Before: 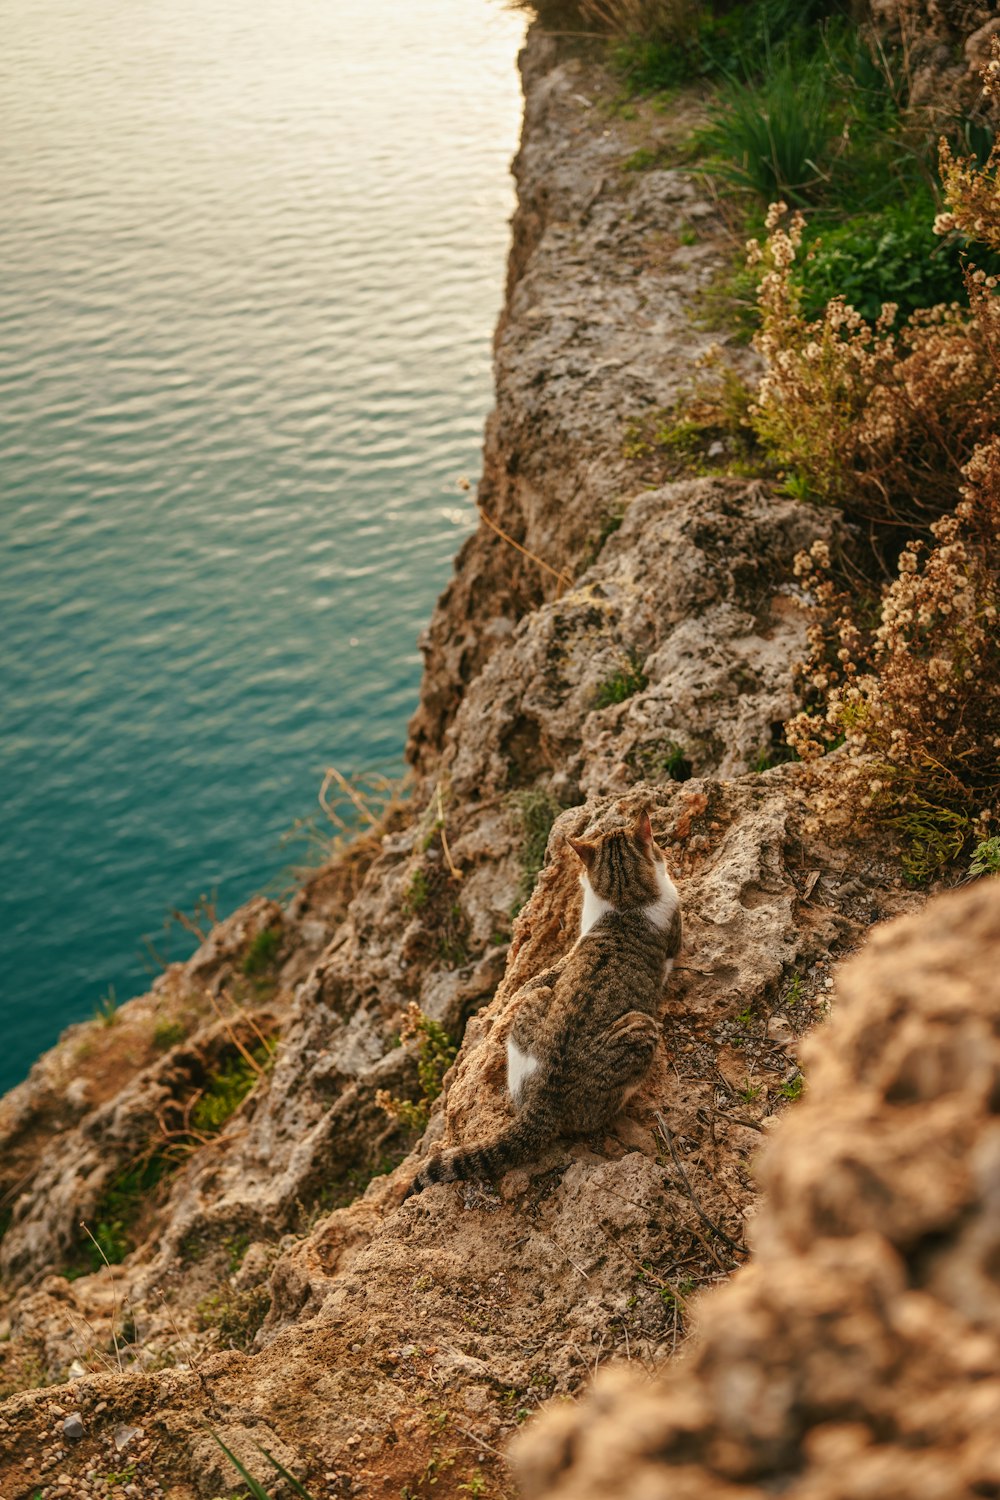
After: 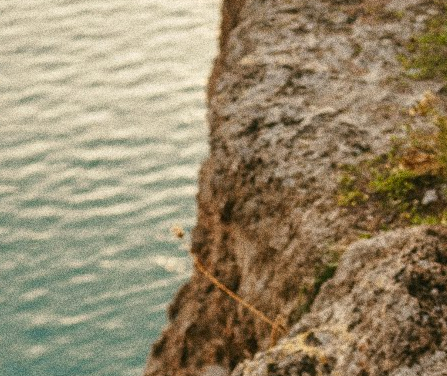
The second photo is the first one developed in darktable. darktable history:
tone equalizer: on, module defaults
crop: left 28.64%, top 16.832%, right 26.637%, bottom 58.055%
grain: coarseness 14.49 ISO, strength 48.04%, mid-tones bias 35%
